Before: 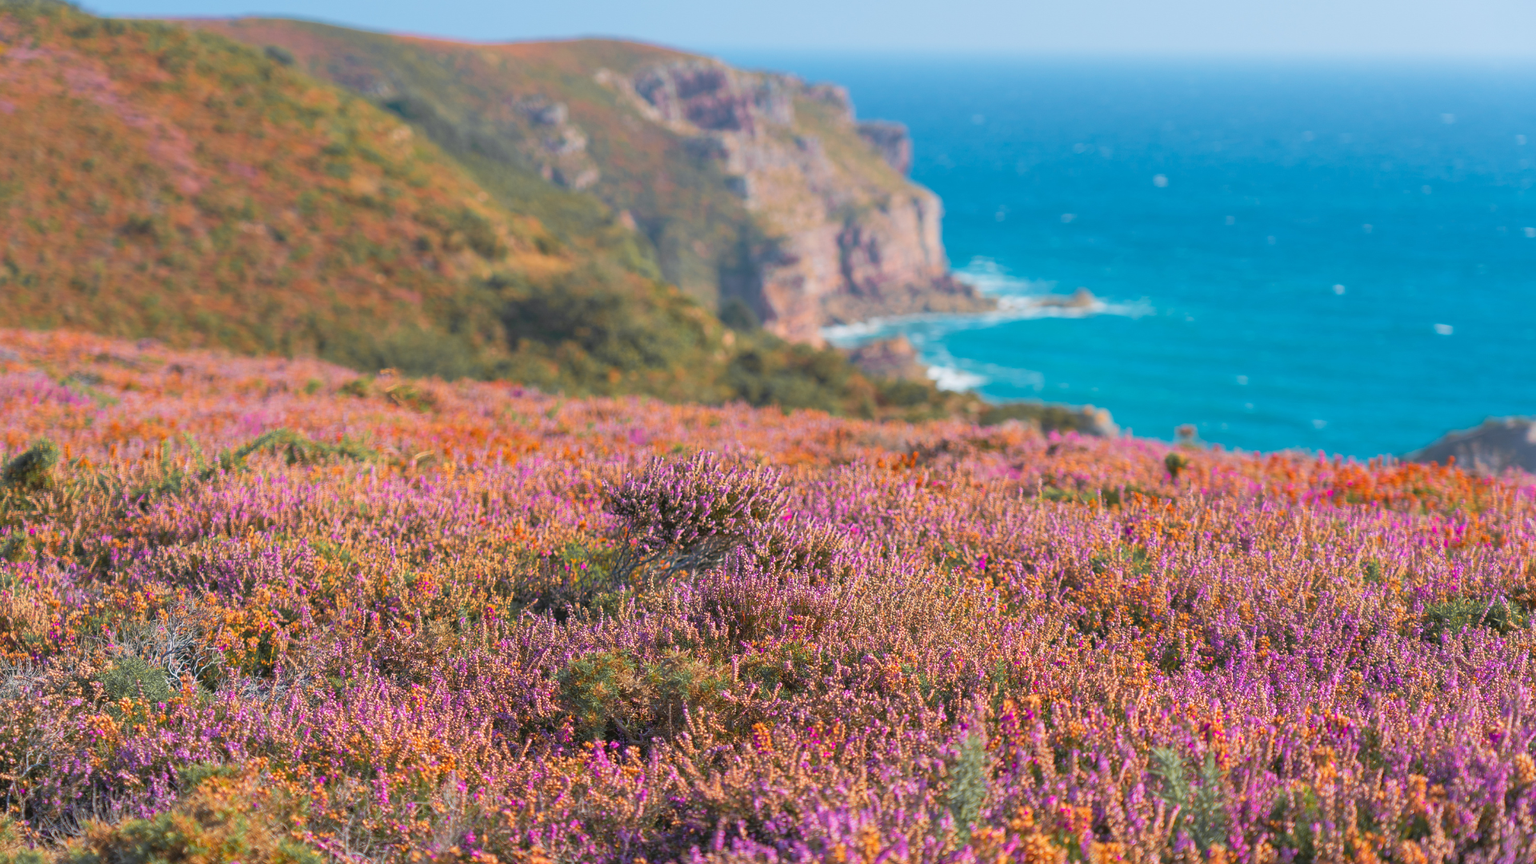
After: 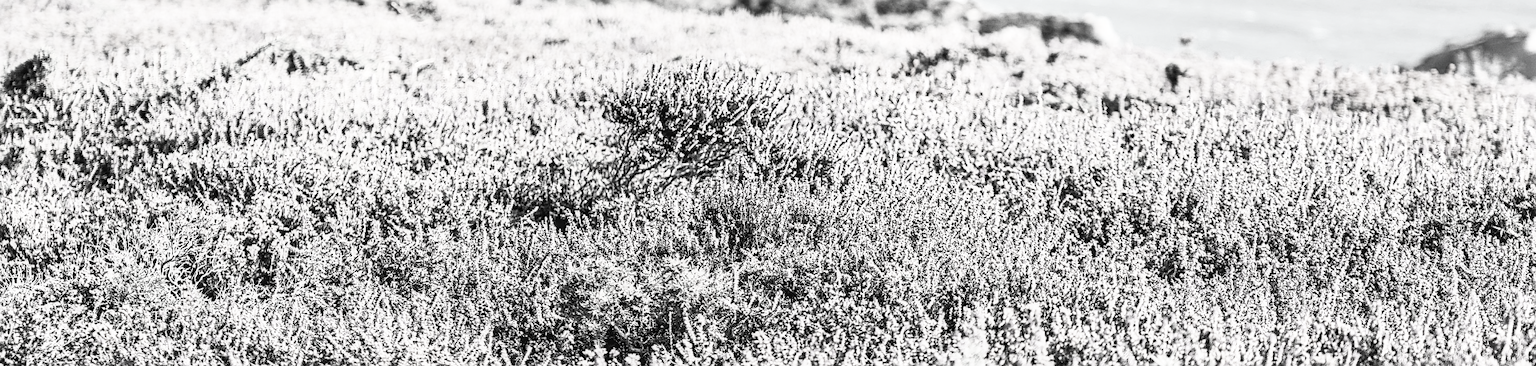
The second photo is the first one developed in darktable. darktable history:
crop: top 45.373%, bottom 12.156%
exposure: black level correction 0, exposure 0.703 EV, compensate highlight preservation false
local contrast: on, module defaults
filmic rgb: black relative exposure -16 EV, white relative exposure 5.26 EV, hardness 5.89, contrast 1.257
contrast brightness saturation: contrast 0.524, brightness 0.463, saturation -0.982
sharpen: on, module defaults
contrast equalizer: octaves 7, y [[0.6 ×6], [0.55 ×6], [0 ×6], [0 ×6], [0 ×6]]
